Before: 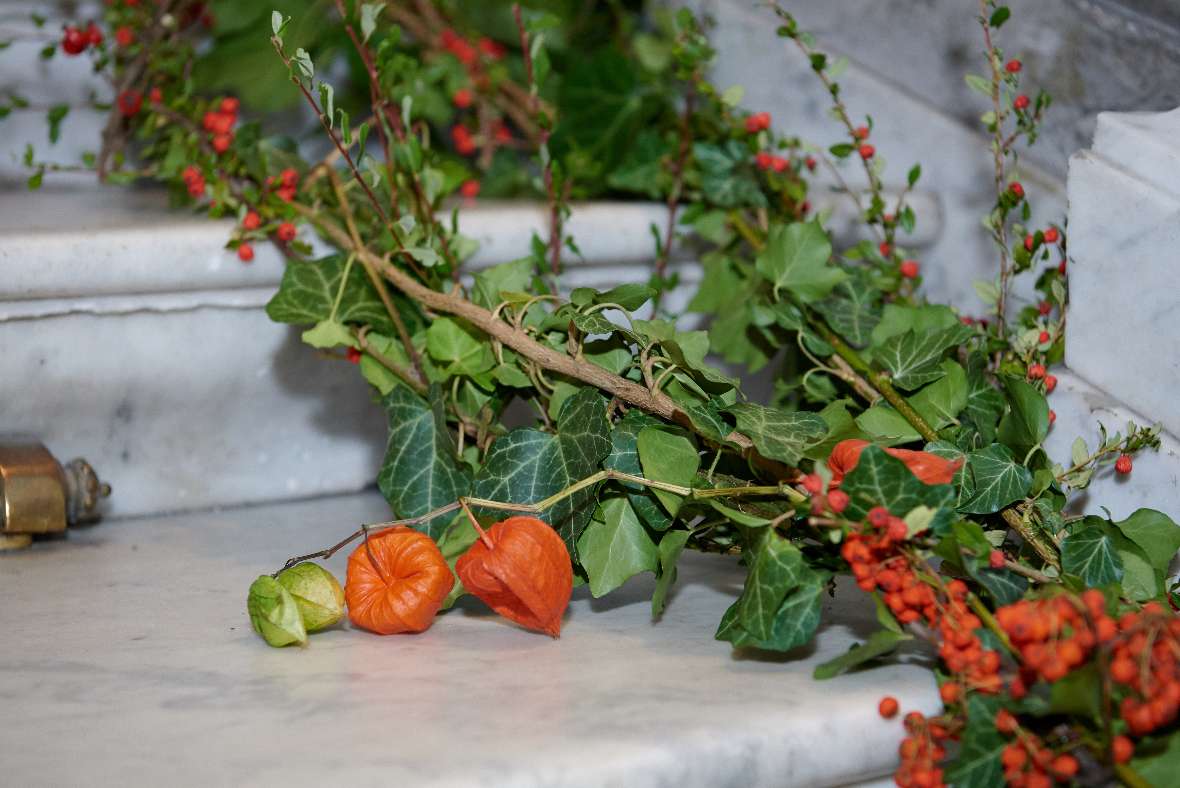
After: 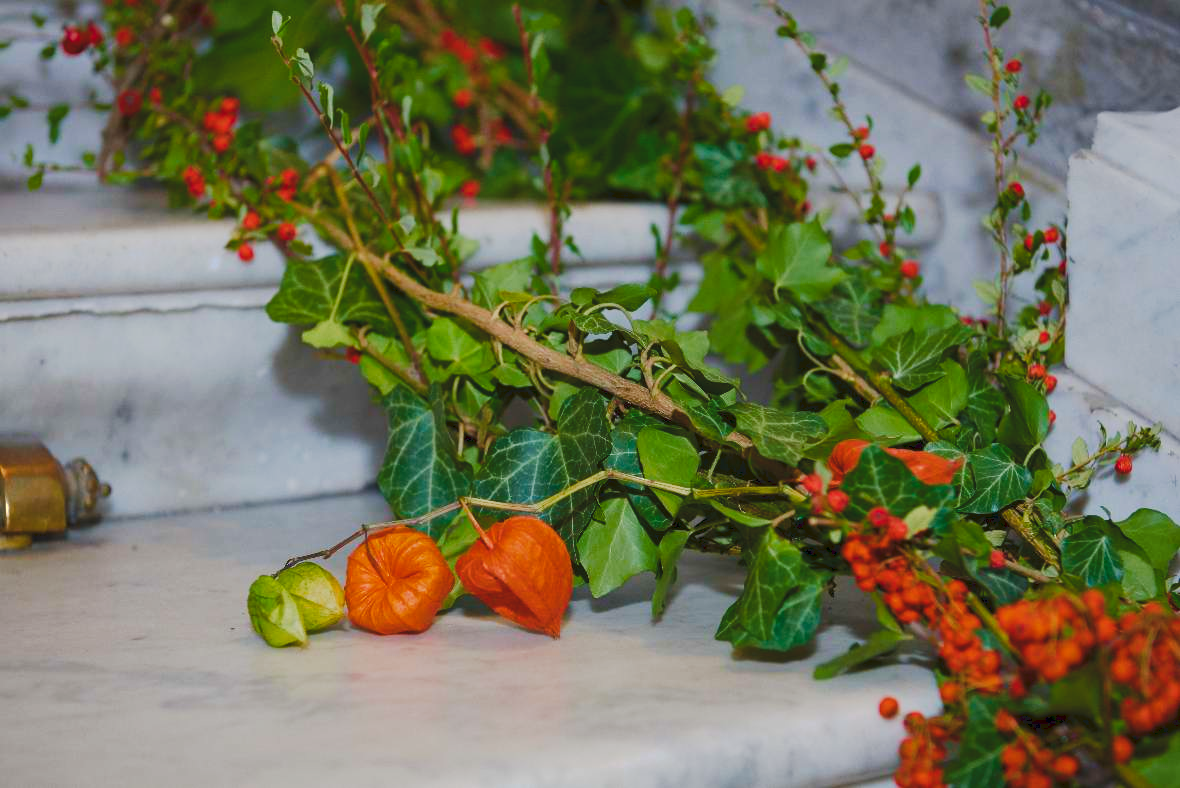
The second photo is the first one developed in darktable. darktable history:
color balance rgb: perceptual saturation grading › global saturation 20%, perceptual saturation grading › highlights -25%, perceptual saturation grading › shadows 25%, global vibrance 50%
tone curve: curves: ch0 [(0, 0) (0.003, 0.08) (0.011, 0.088) (0.025, 0.104) (0.044, 0.122) (0.069, 0.141) (0.1, 0.161) (0.136, 0.181) (0.177, 0.209) (0.224, 0.246) (0.277, 0.293) (0.335, 0.343) (0.399, 0.399) (0.468, 0.464) (0.543, 0.54) (0.623, 0.616) (0.709, 0.694) (0.801, 0.757) (0.898, 0.821) (1, 1)], preserve colors none
